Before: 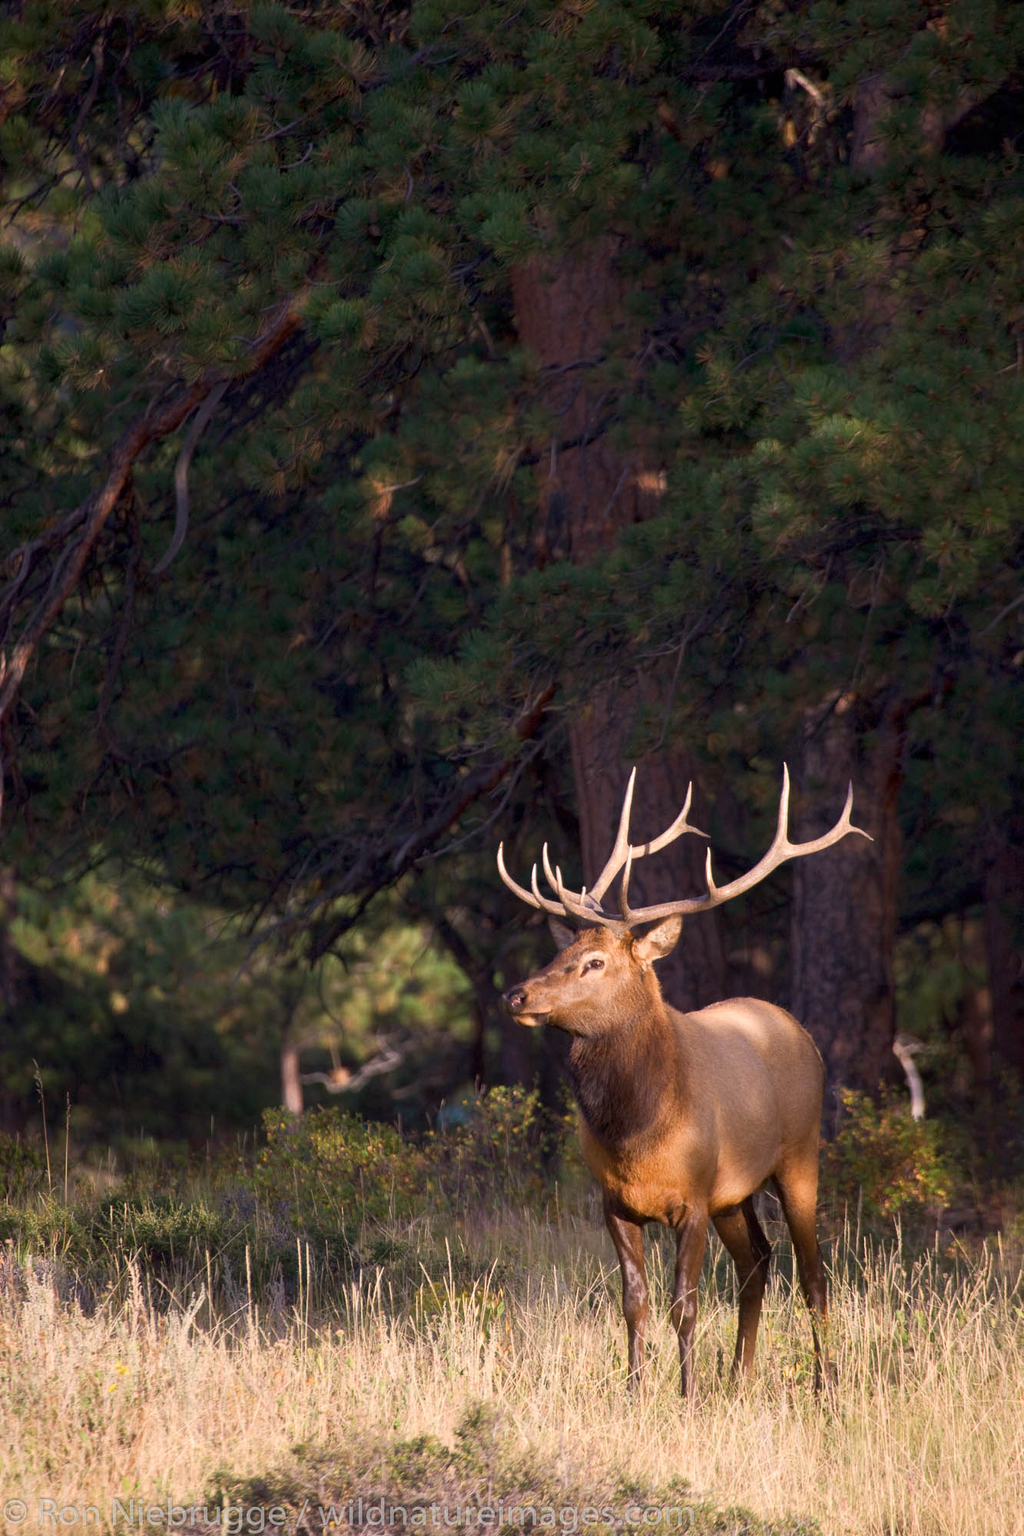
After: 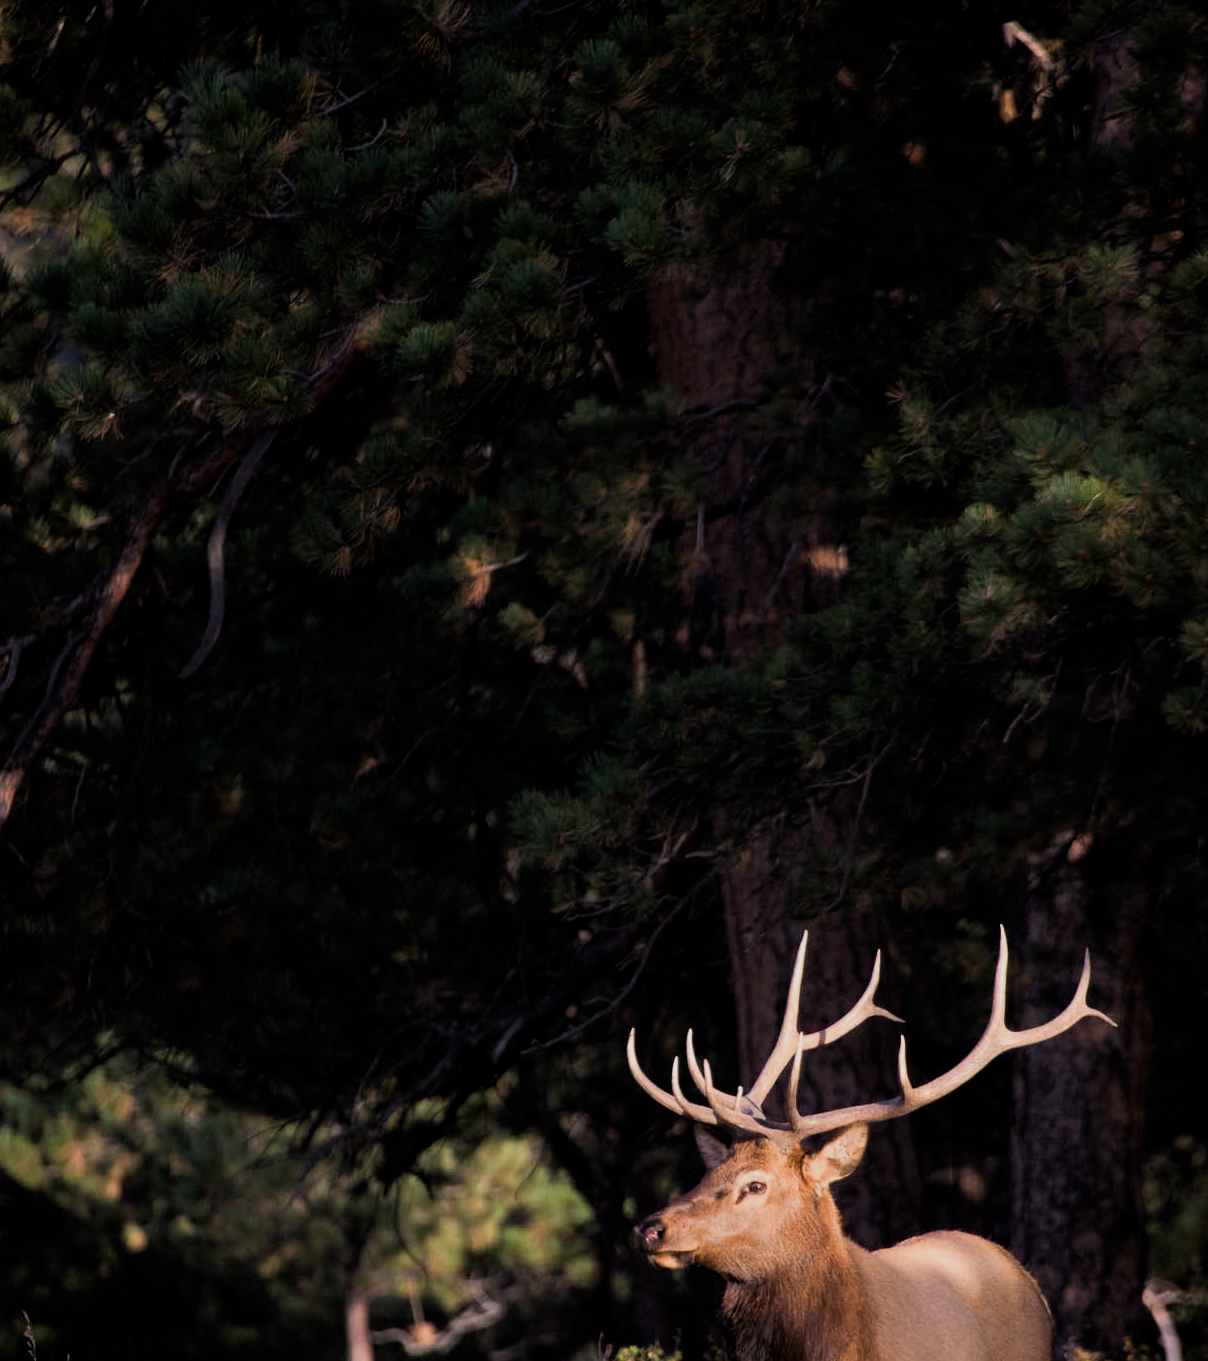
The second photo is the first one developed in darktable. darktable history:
filmic rgb: black relative exposure -5.08 EV, white relative exposure 3.99 EV, hardness 2.89, contrast 1.187
crop: left 1.574%, top 3.416%, right 7.765%, bottom 28.494%
